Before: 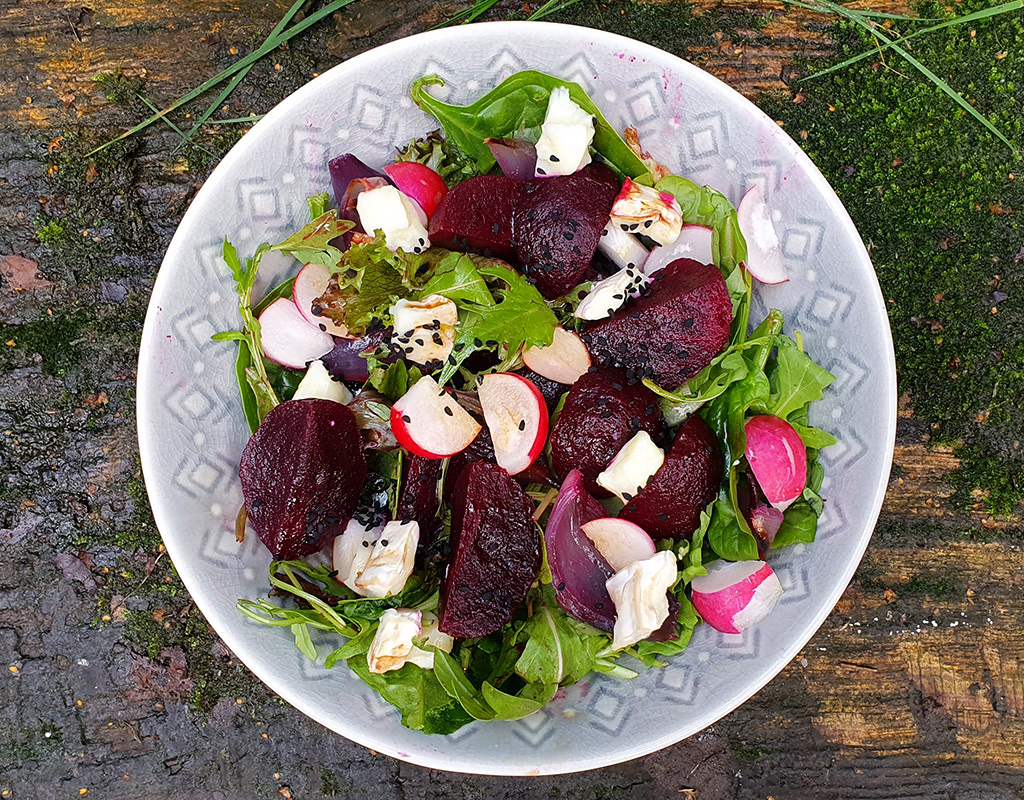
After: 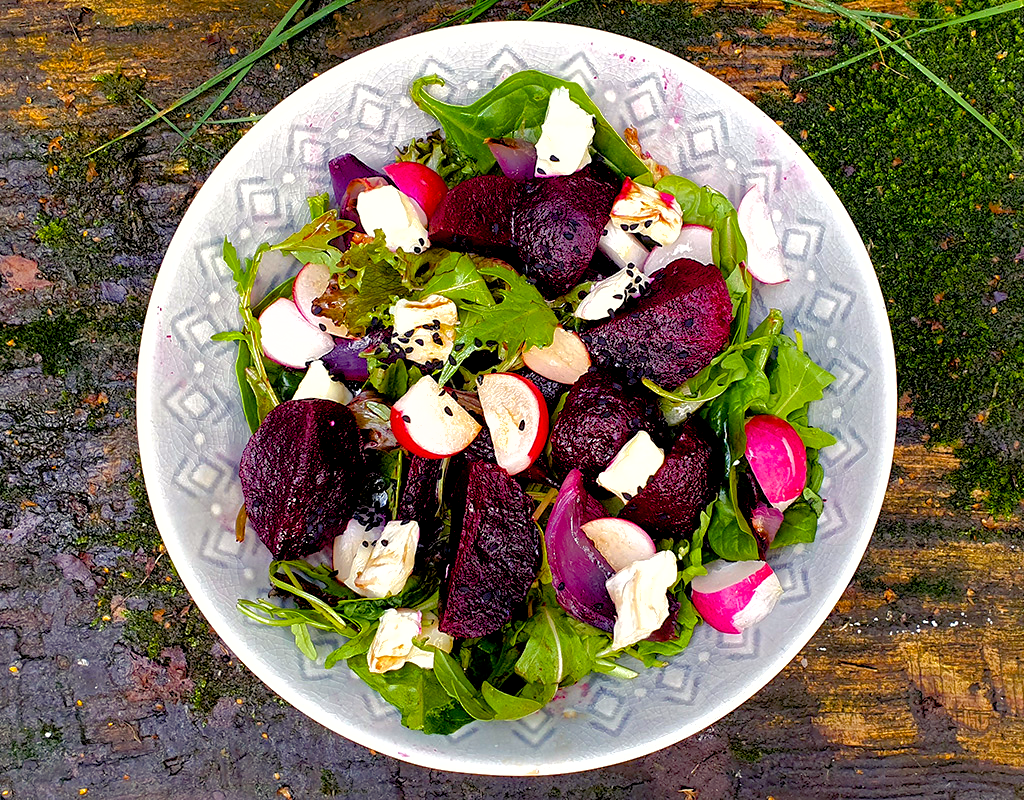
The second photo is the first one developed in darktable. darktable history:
shadows and highlights: on, module defaults
color balance rgb: shadows lift › luminance -21.66%, shadows lift › chroma 6.57%, shadows lift › hue 270°, power › chroma 0.68%, power › hue 60°, highlights gain › luminance 6.08%, highlights gain › chroma 1.33%, highlights gain › hue 90°, global offset › luminance -0.87%, perceptual saturation grading › global saturation 26.86%, perceptual saturation grading › highlights -28.39%, perceptual saturation grading › mid-tones 15.22%, perceptual saturation grading › shadows 33.98%, perceptual brilliance grading › highlights 10%, perceptual brilliance grading › mid-tones 5%
